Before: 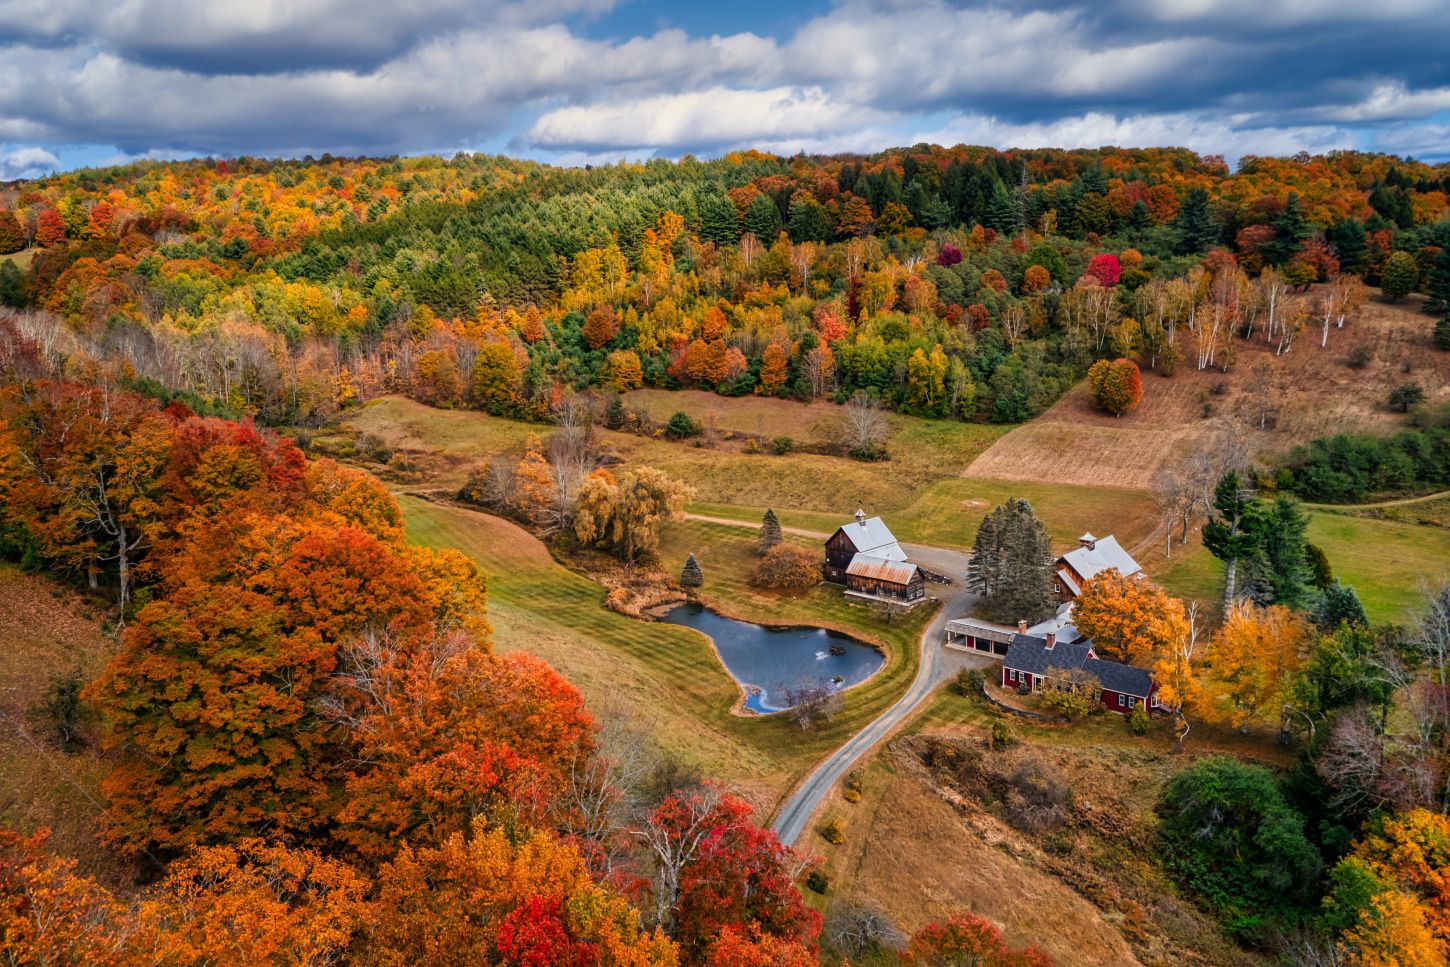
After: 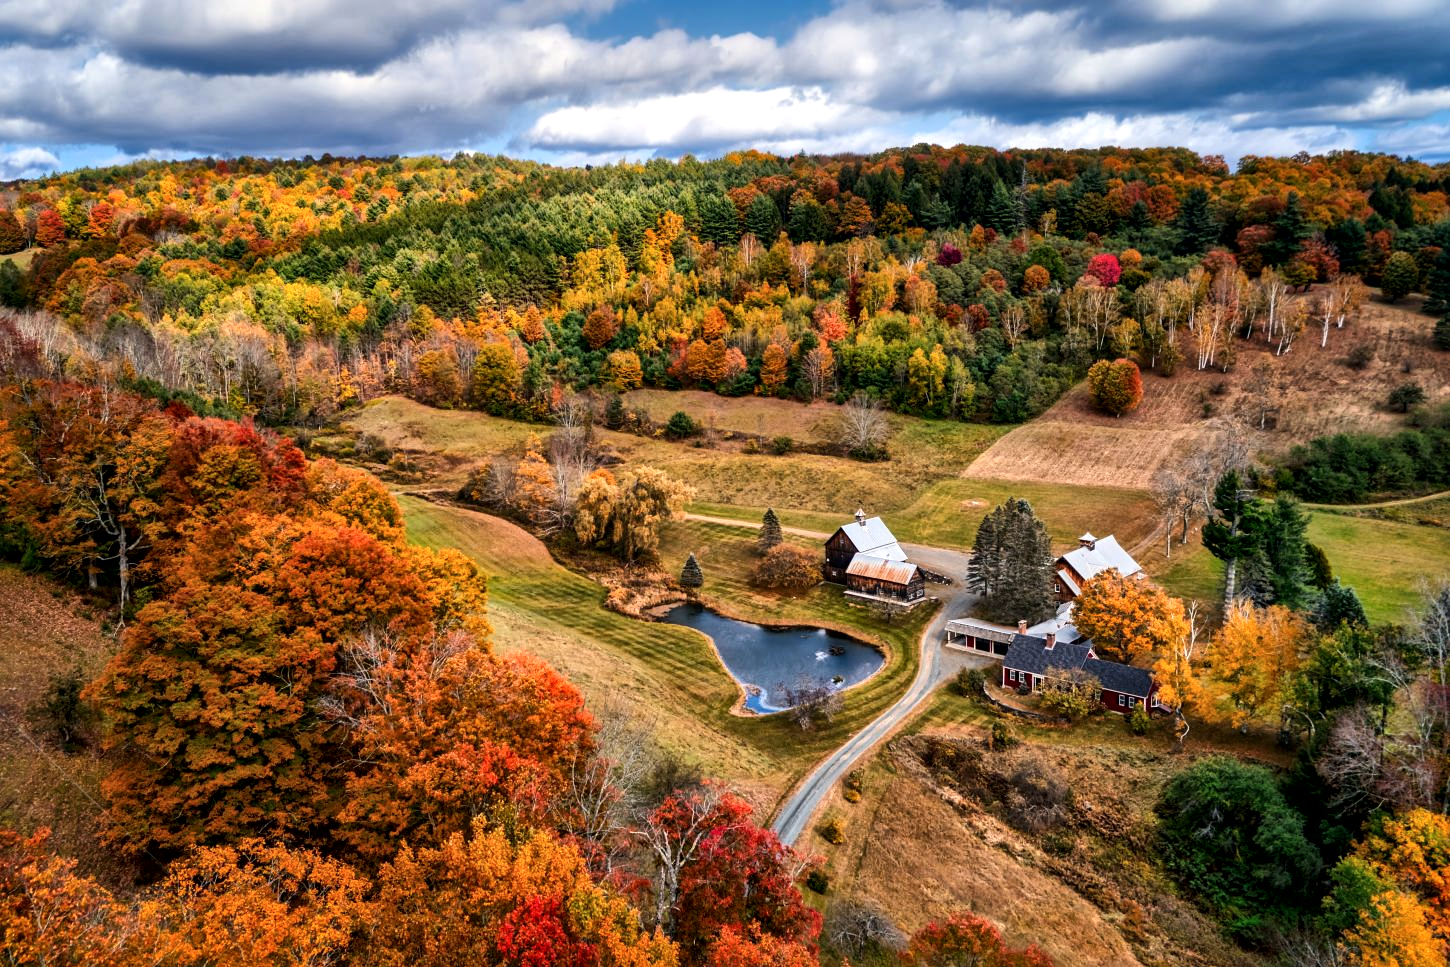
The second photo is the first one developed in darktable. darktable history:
tone equalizer: -8 EV -0.417 EV, -7 EV -0.389 EV, -6 EV -0.333 EV, -5 EV -0.222 EV, -3 EV 0.222 EV, -2 EV 0.333 EV, -1 EV 0.389 EV, +0 EV 0.417 EV, edges refinement/feathering 500, mask exposure compensation -1.57 EV, preserve details no
local contrast: mode bilateral grid, contrast 20, coarseness 50, detail 150%, midtone range 0.2
